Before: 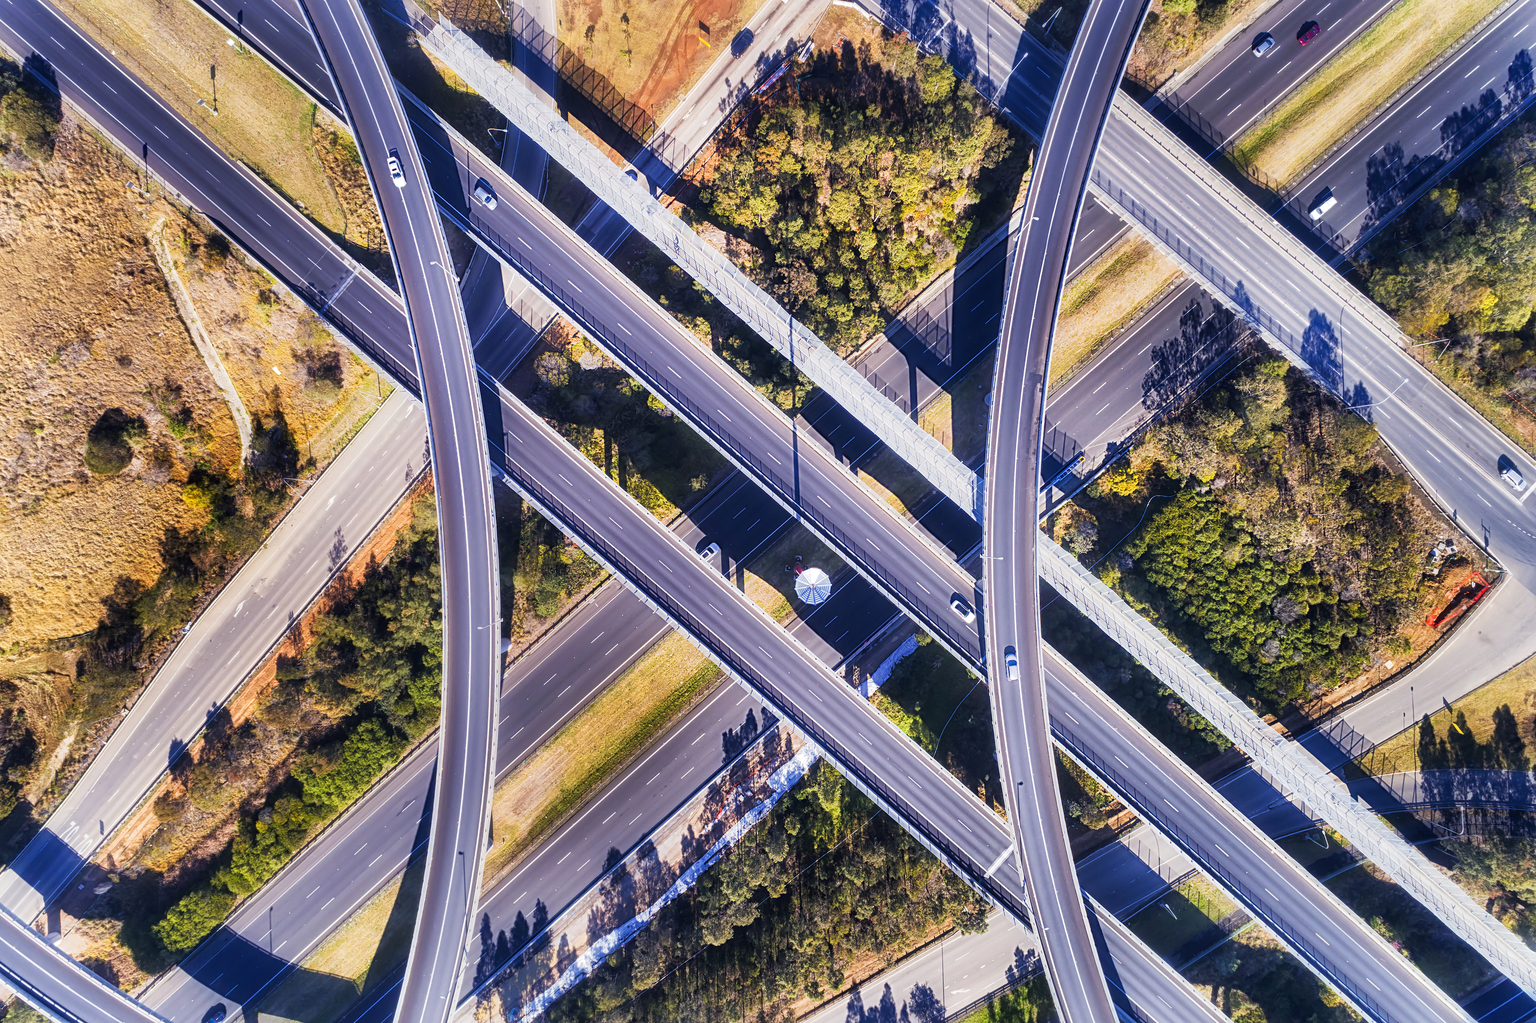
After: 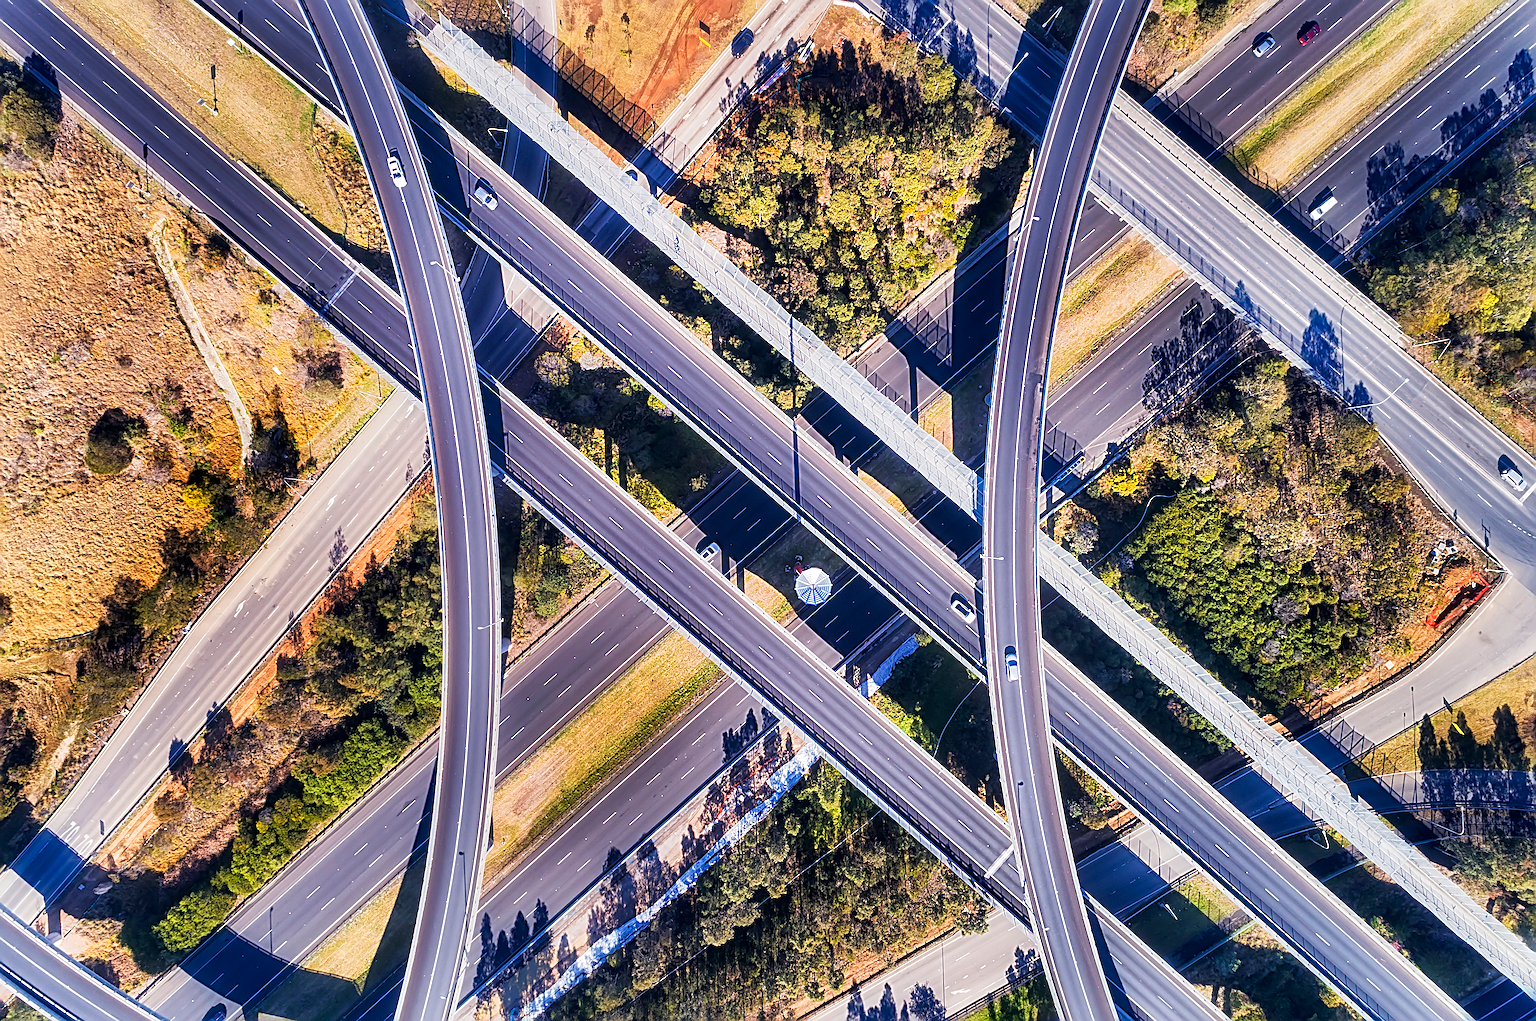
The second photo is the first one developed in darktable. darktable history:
local contrast: mode bilateral grid, contrast 27, coarseness 15, detail 116%, midtone range 0.2
crop: top 0.044%, bottom 0.139%
sharpen: radius 3.027, amount 0.767
